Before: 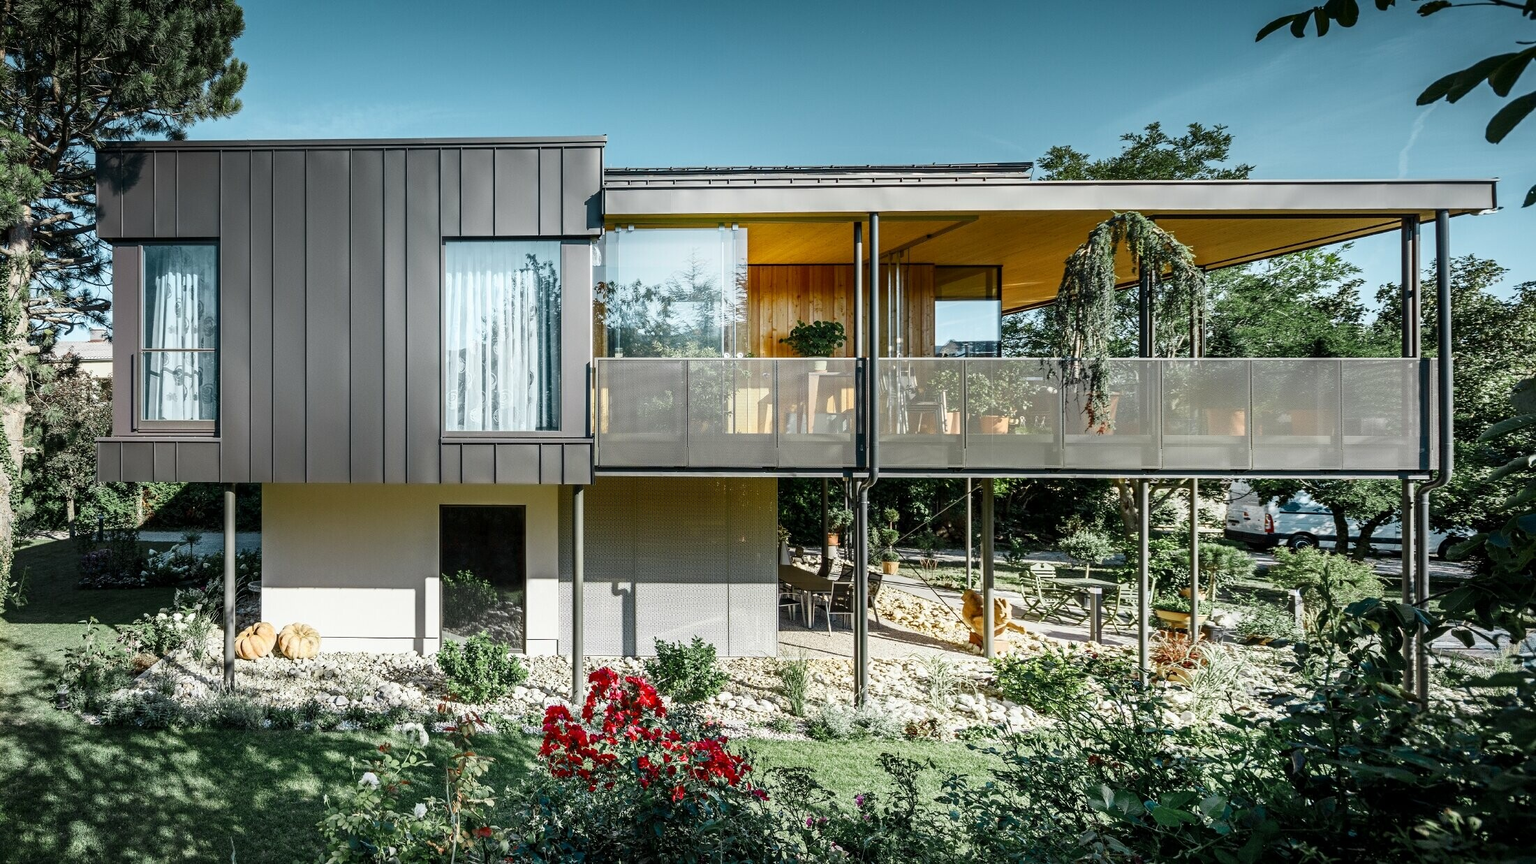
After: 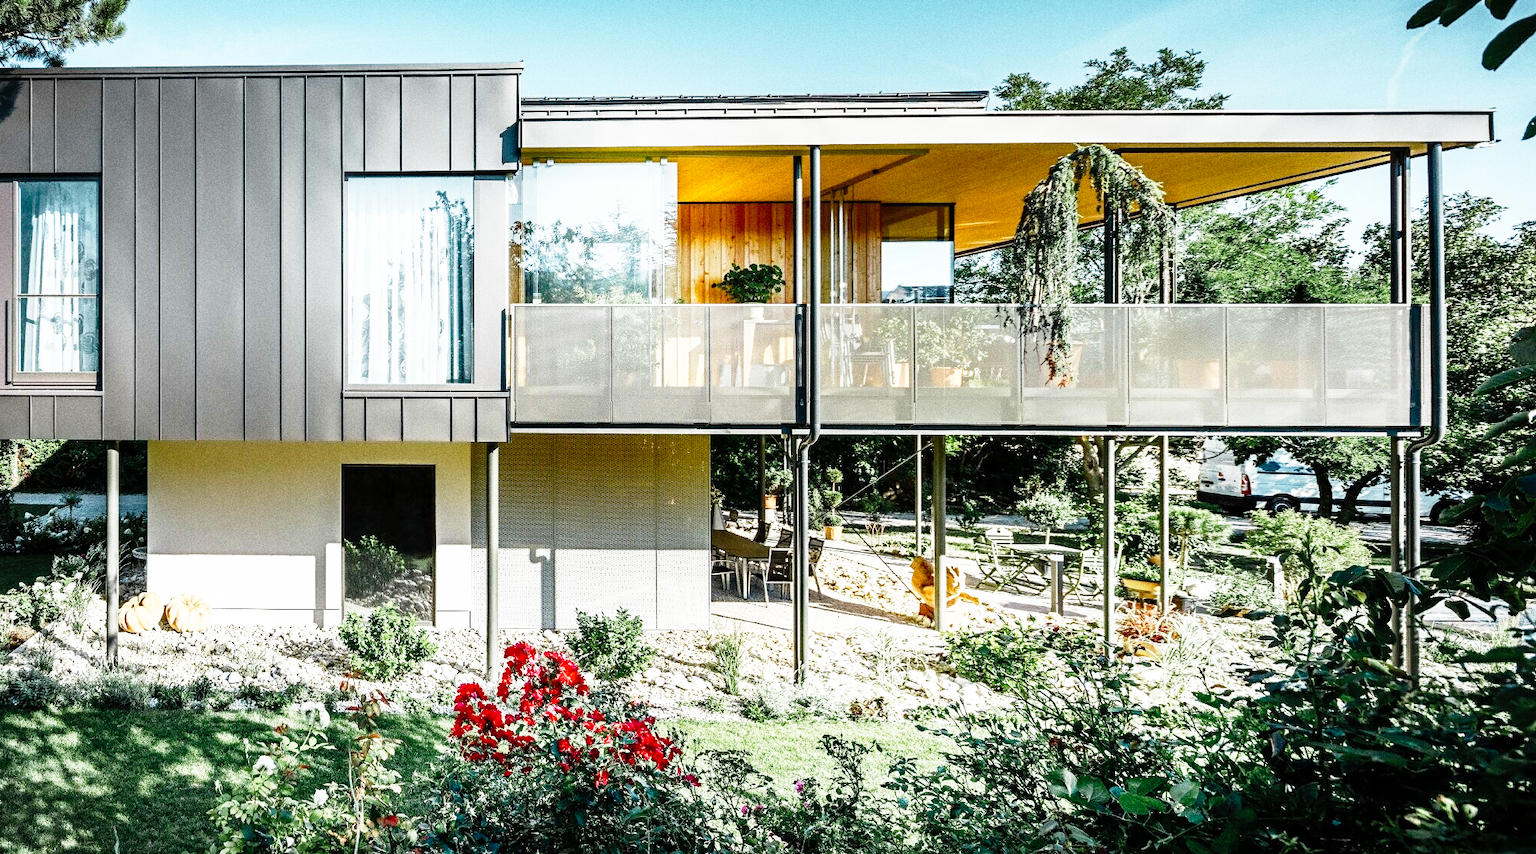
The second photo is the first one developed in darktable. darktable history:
crop and rotate: left 8.262%, top 9.226%
base curve: curves: ch0 [(0, 0) (0.012, 0.01) (0.073, 0.168) (0.31, 0.711) (0.645, 0.957) (1, 1)], preserve colors none
grain: coarseness 0.09 ISO, strength 40%
